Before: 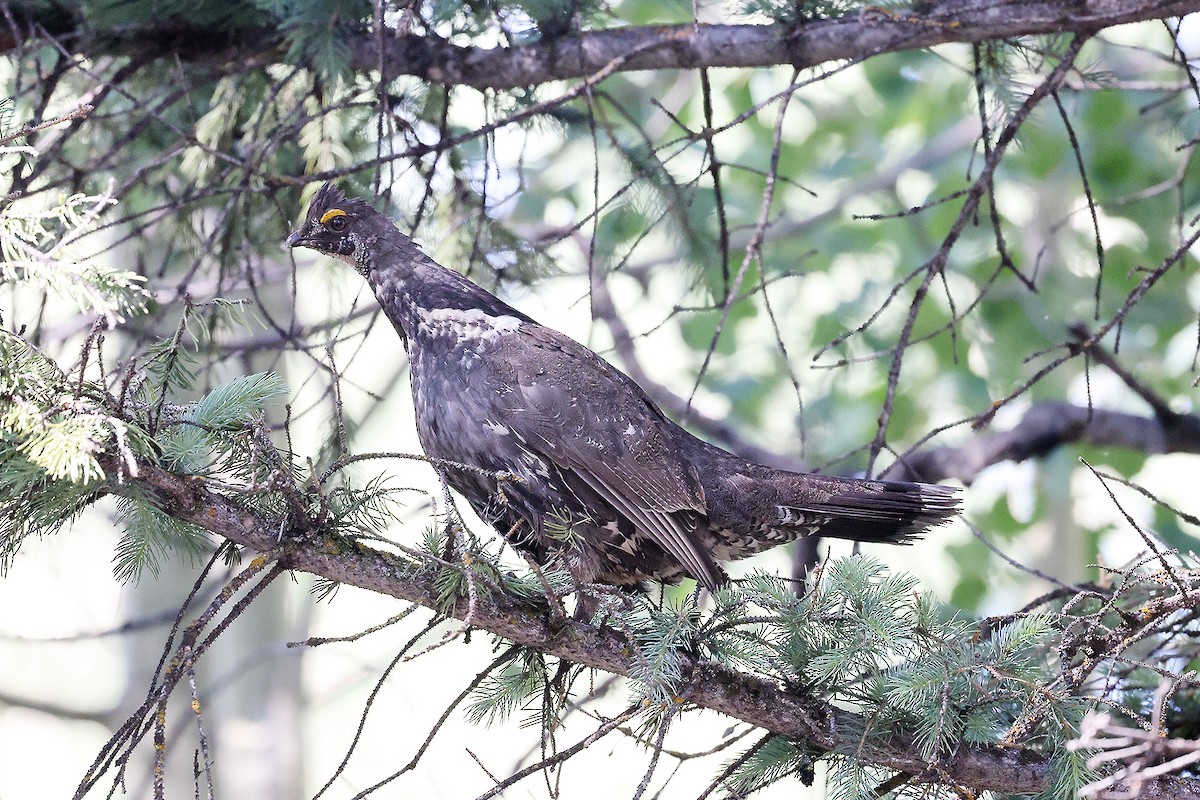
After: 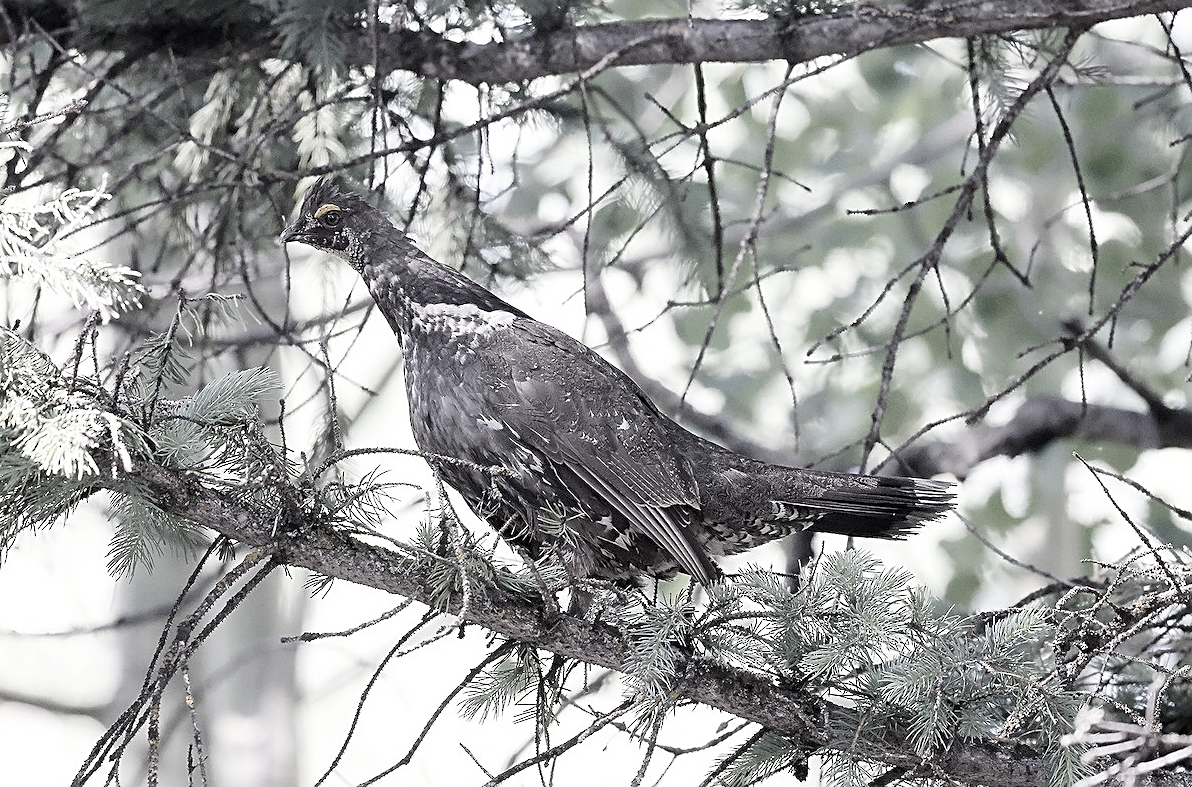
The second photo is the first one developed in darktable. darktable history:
color correction: highlights b* -0.049, saturation 0.293
crop: left 0.505%, top 0.626%, right 0.158%, bottom 0.95%
sharpen: amount 0.562
